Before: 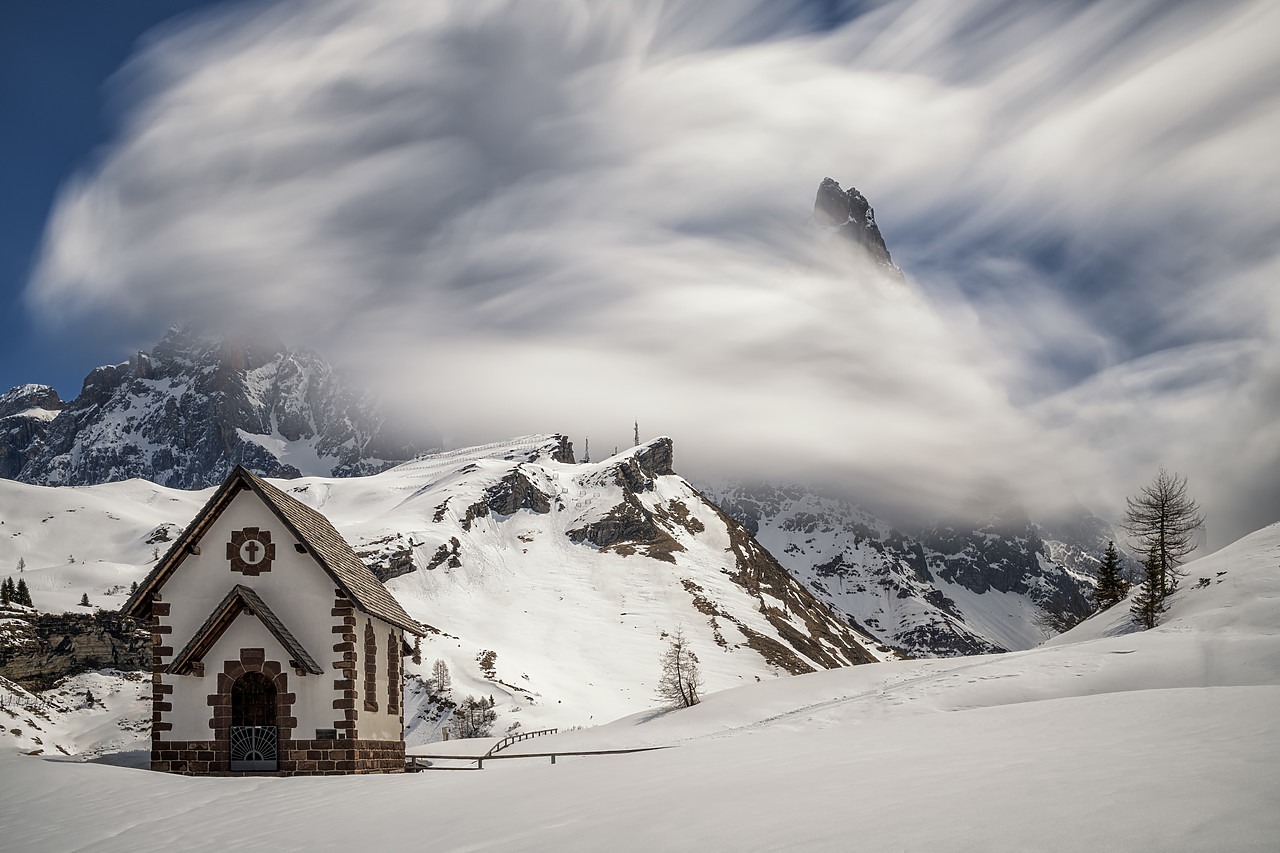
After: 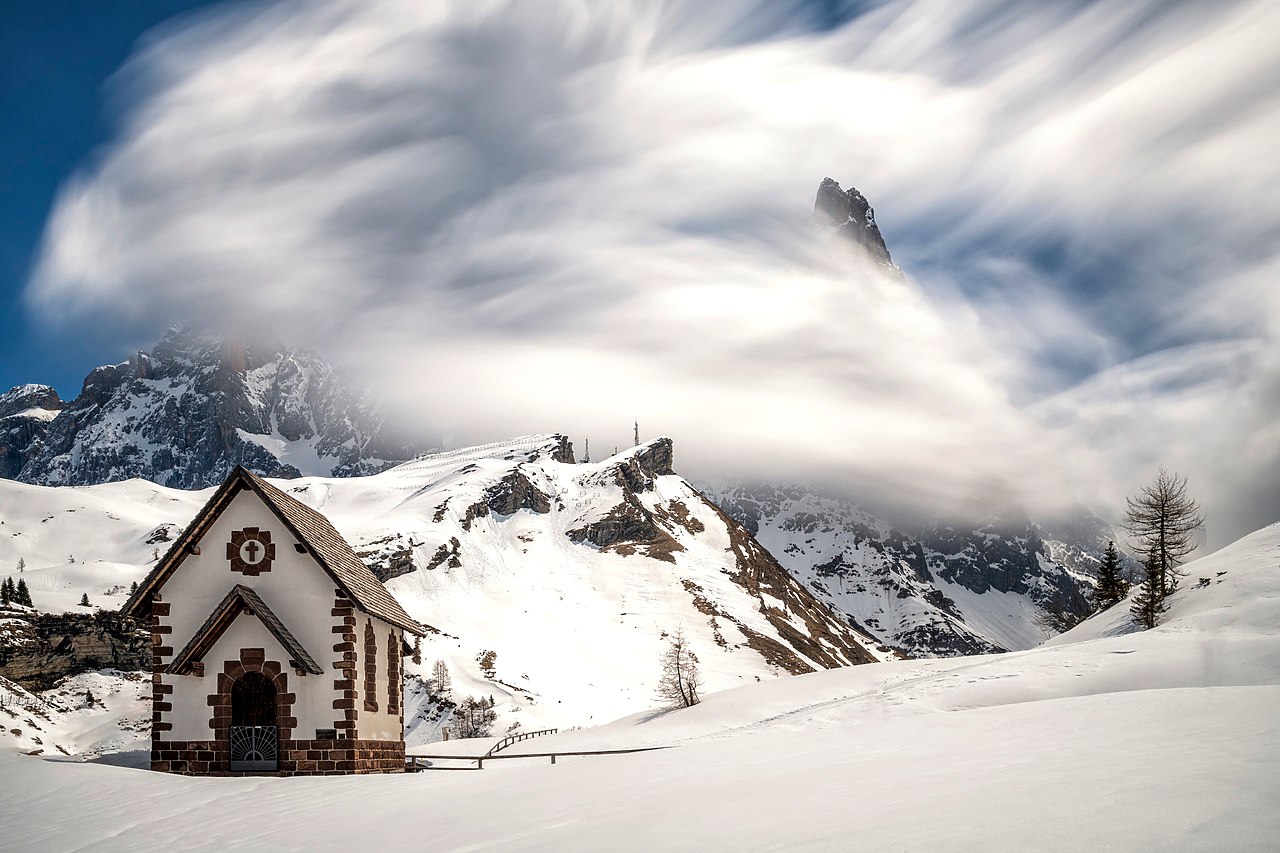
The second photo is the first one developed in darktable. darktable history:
tone equalizer: -8 EV -0.401 EV, -7 EV -0.393 EV, -6 EV -0.336 EV, -5 EV -0.184 EV, -3 EV 0.226 EV, -2 EV 0.321 EV, -1 EV 0.415 EV, +0 EV 0.419 EV
